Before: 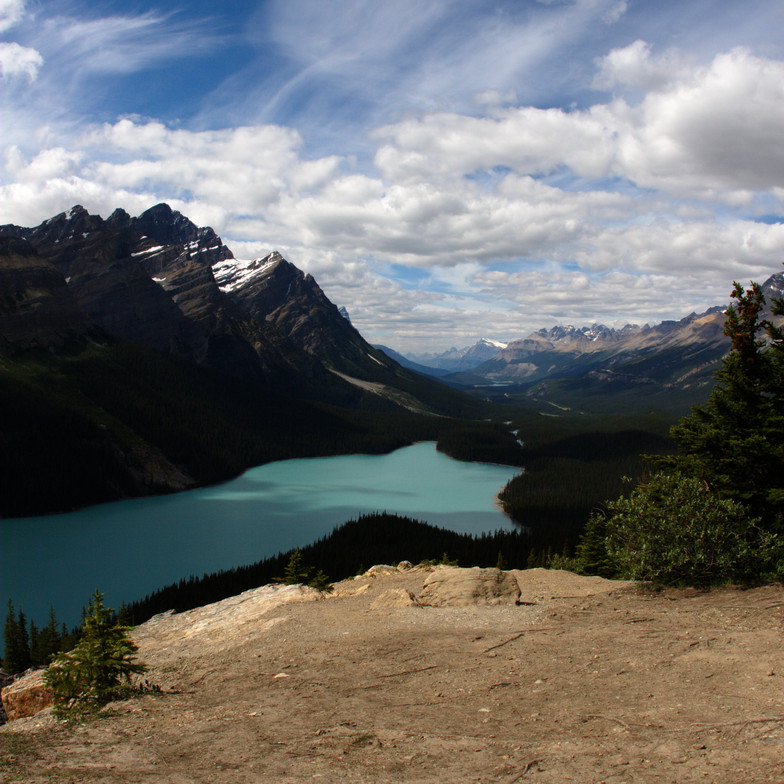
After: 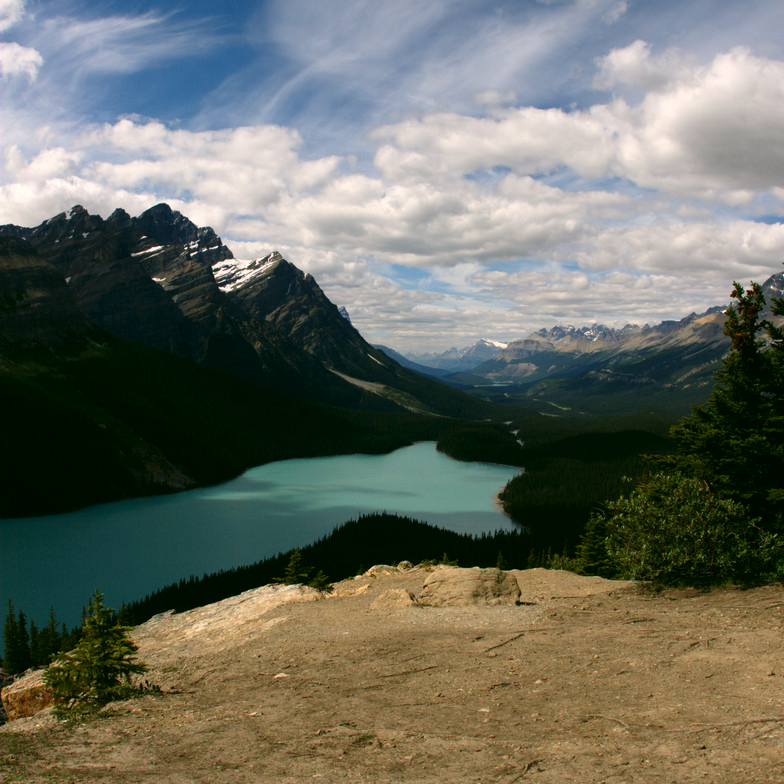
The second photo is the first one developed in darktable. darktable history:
color correction: highlights a* 4, highlights b* 4.96, shadows a* -7.62, shadows b* 5.06
